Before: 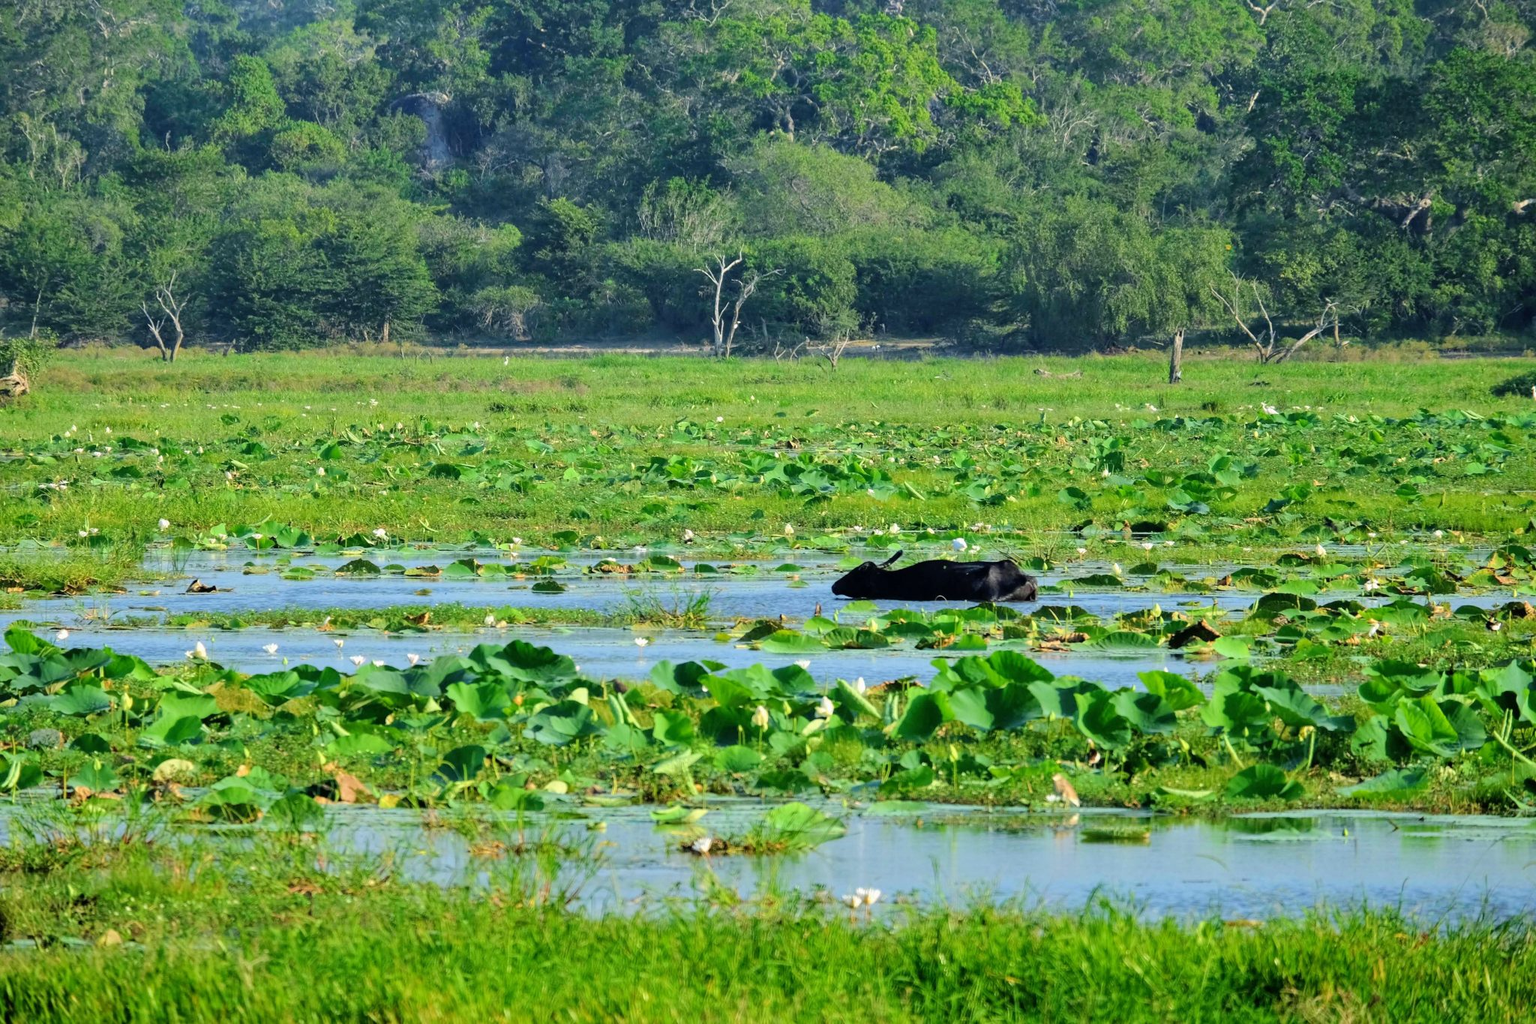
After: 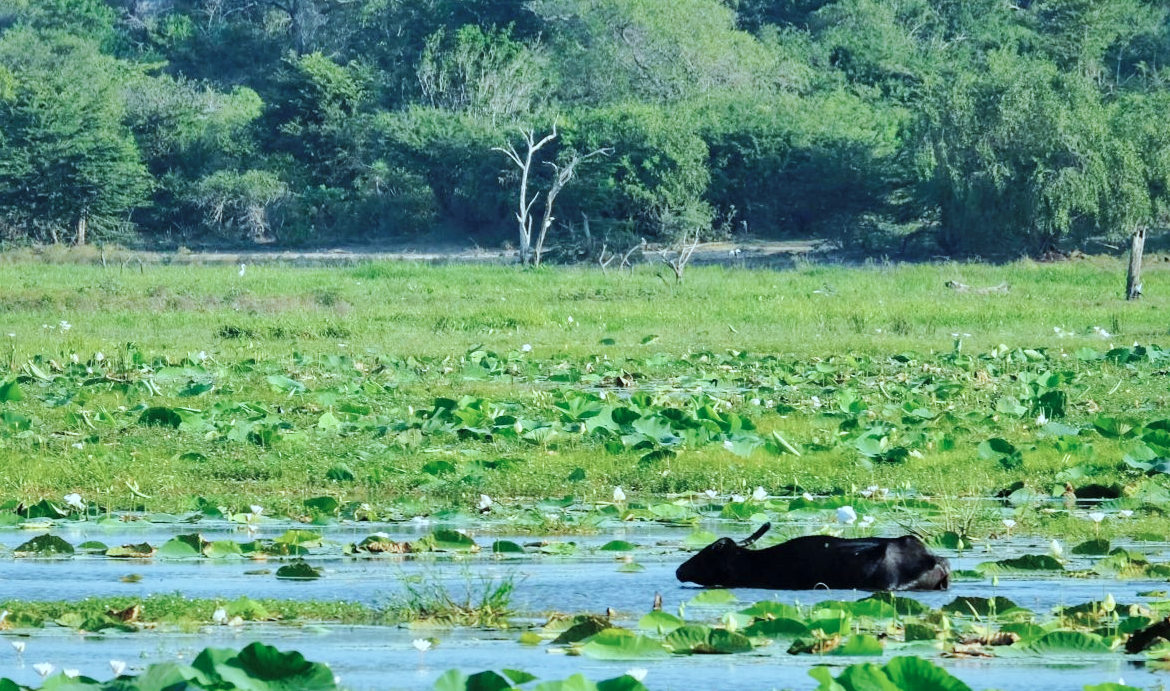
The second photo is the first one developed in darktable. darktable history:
crop: left 21.179%, top 15.526%, right 21.654%, bottom 33.798%
shadows and highlights: on, module defaults
base curve: curves: ch0 [(0, 0) (0.032, 0.025) (0.121, 0.166) (0.206, 0.329) (0.605, 0.79) (1, 1)], preserve colors none
color correction: highlights a* -12.19, highlights b* -17.44, saturation 0.697
